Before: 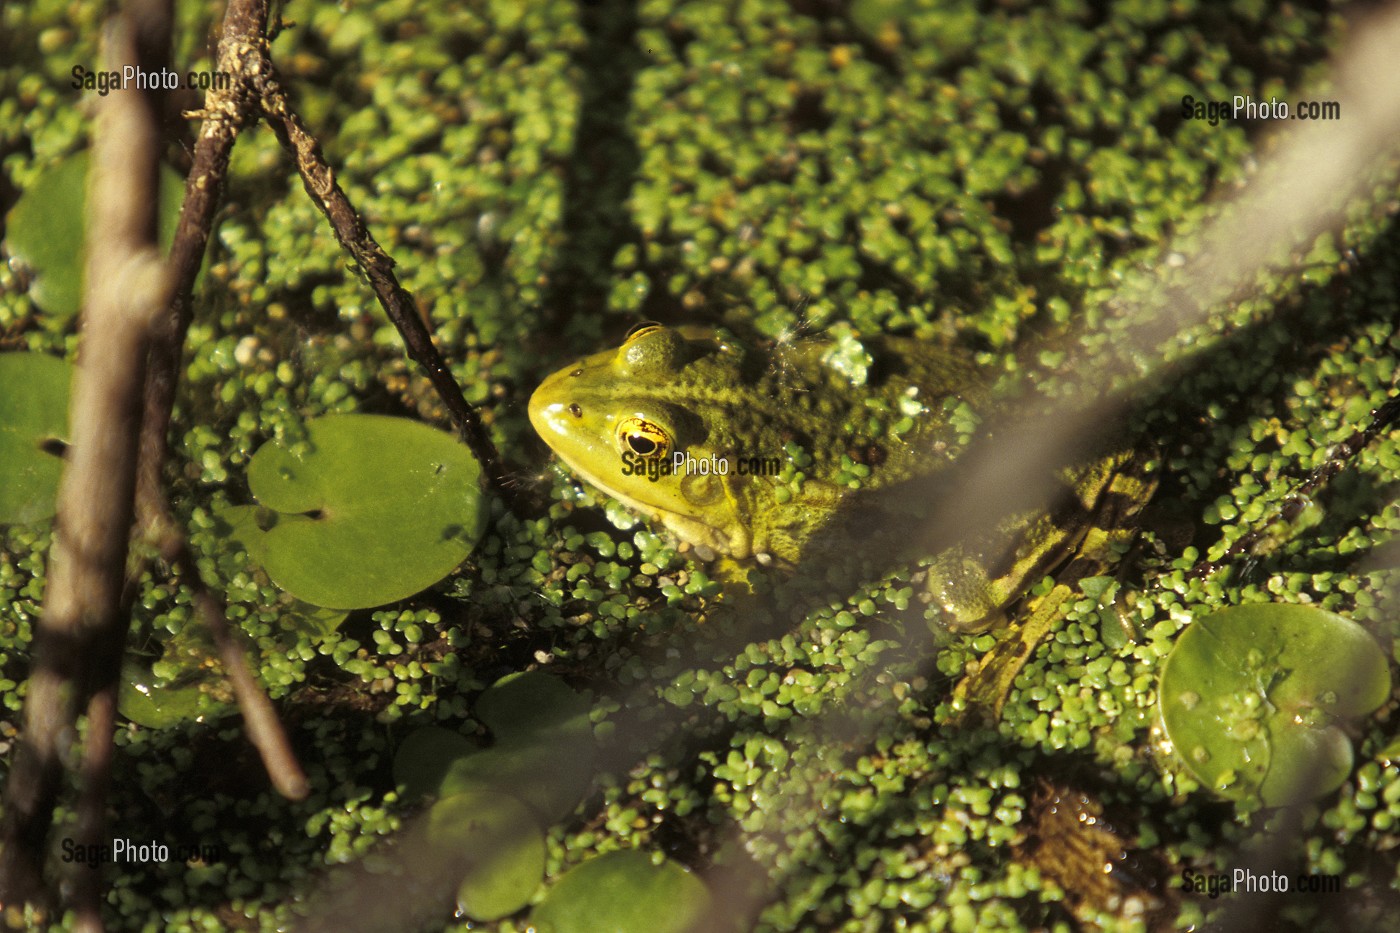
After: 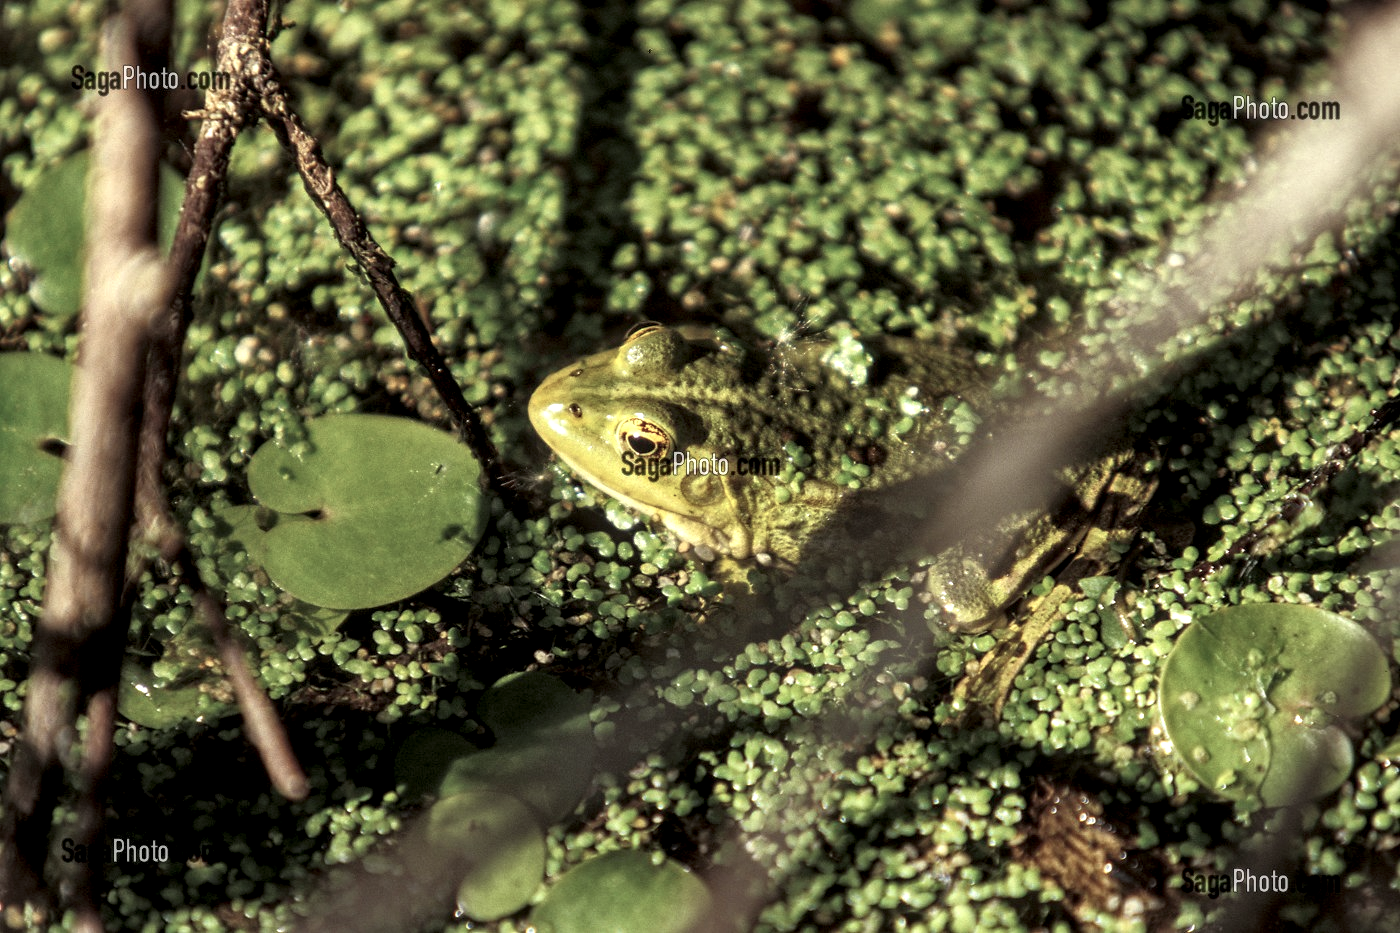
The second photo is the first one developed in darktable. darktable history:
color contrast: blue-yellow contrast 0.7
local contrast: highlights 60%, shadows 60%, detail 160%
